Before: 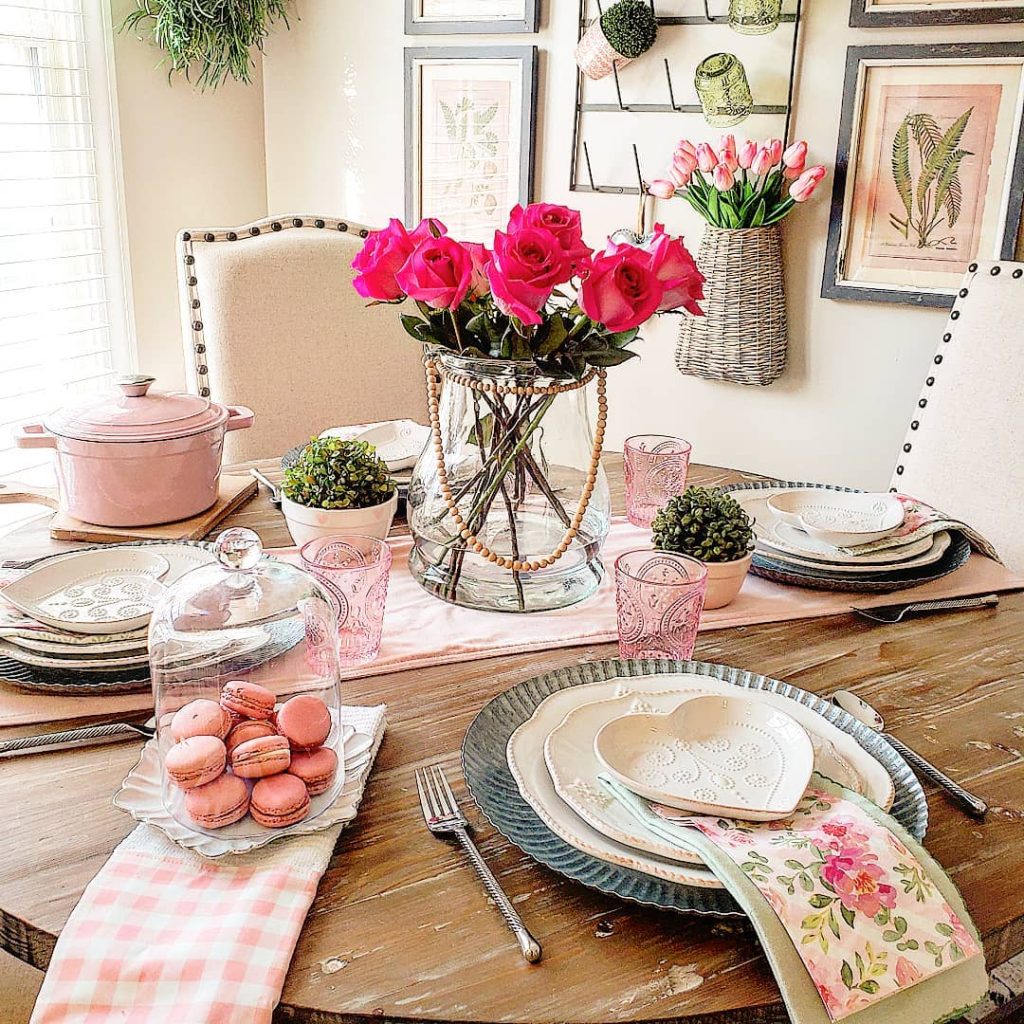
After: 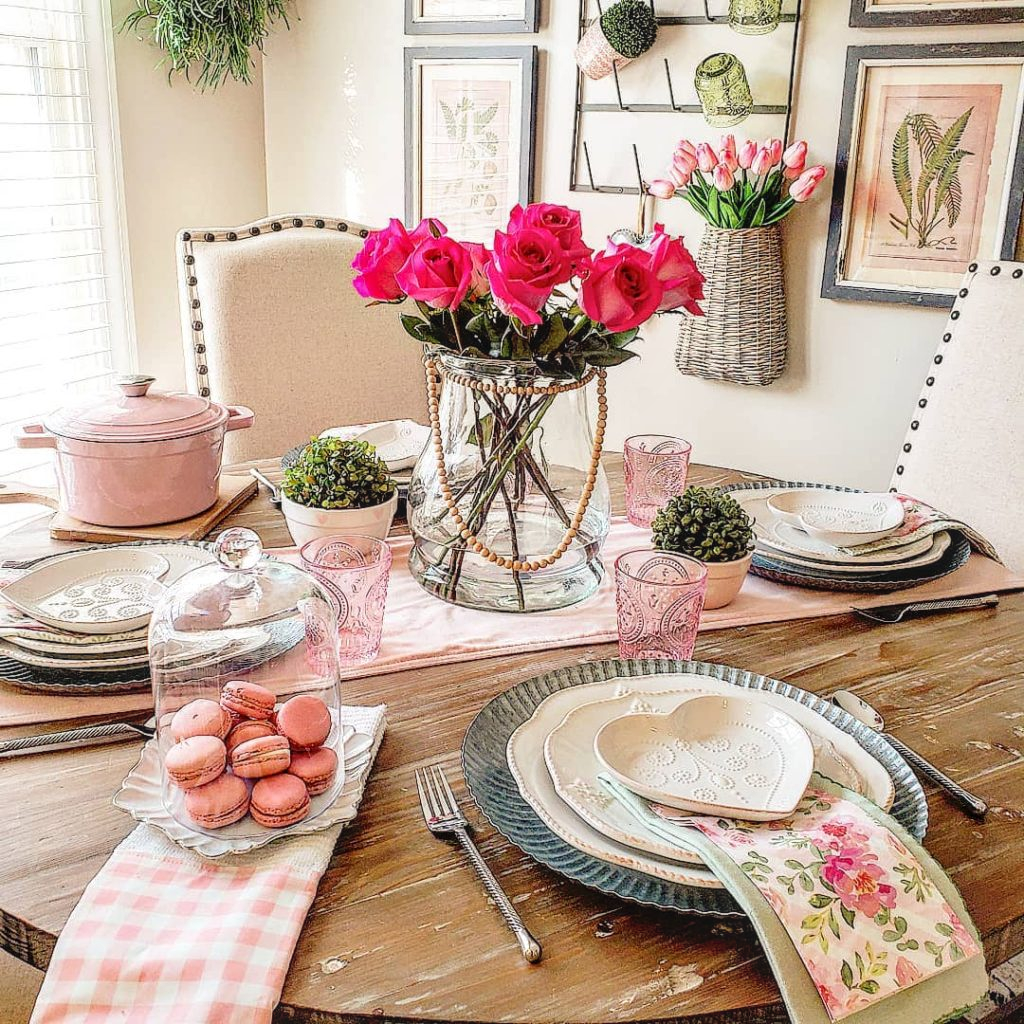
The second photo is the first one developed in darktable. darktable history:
local contrast: detail 115%
